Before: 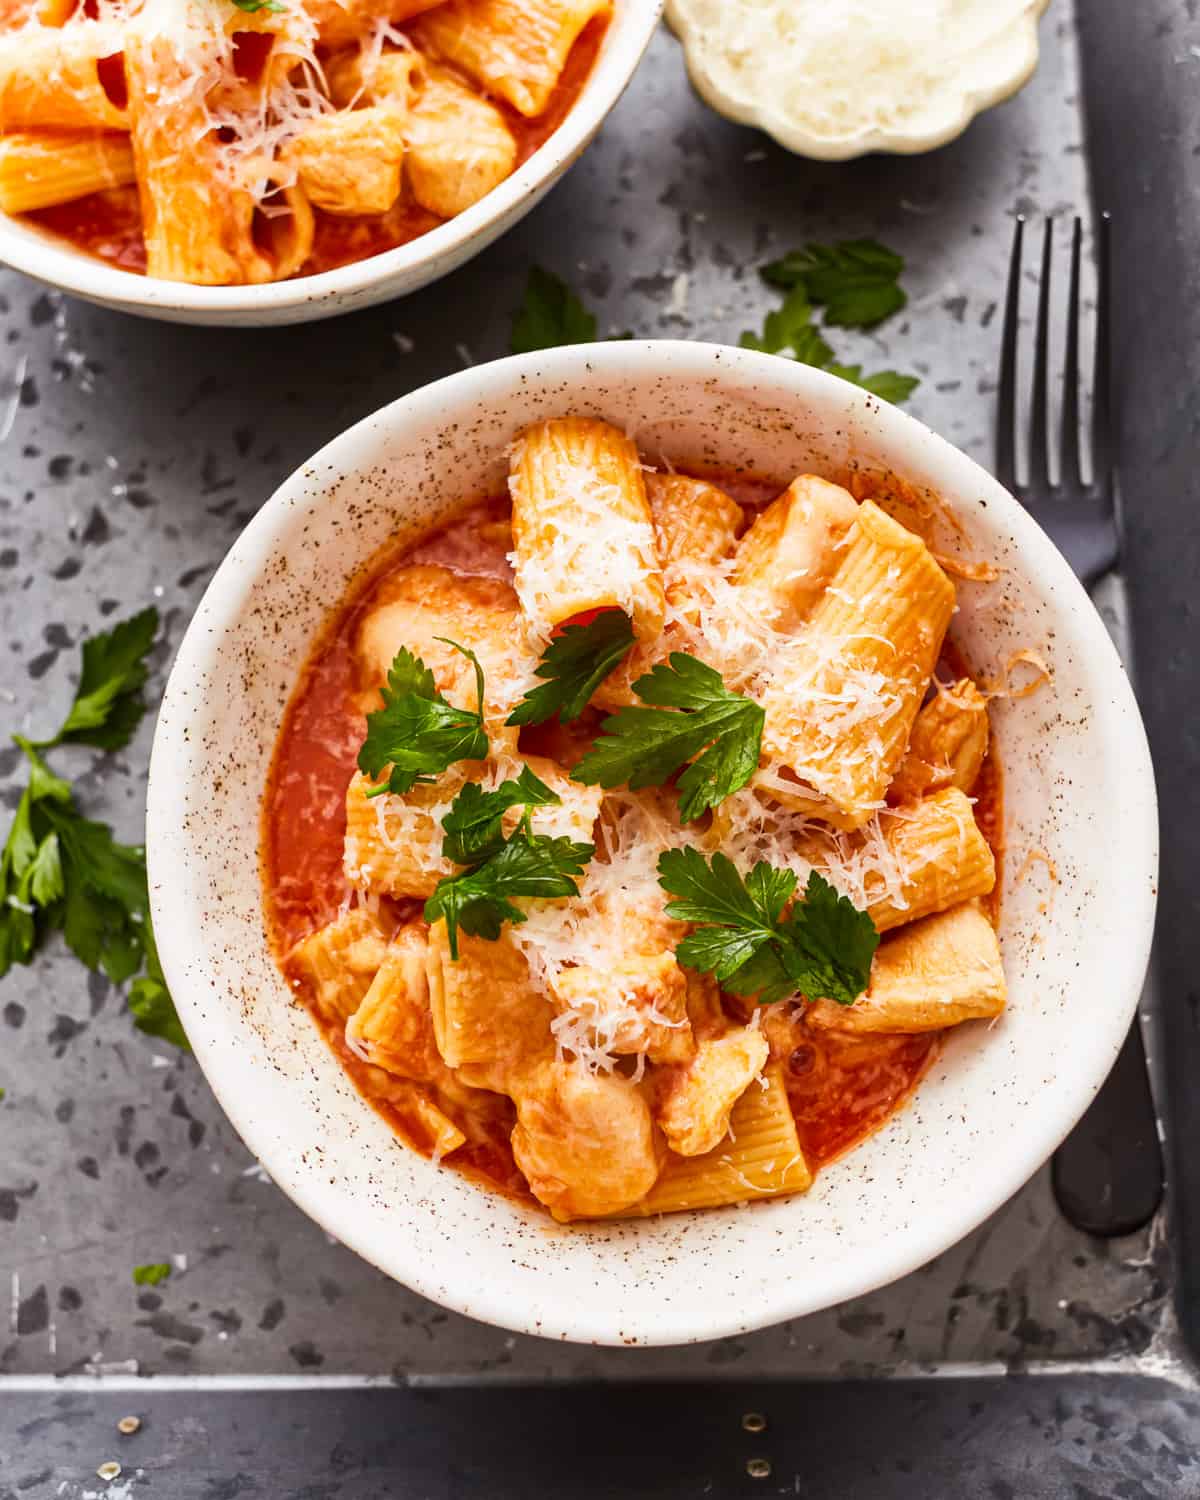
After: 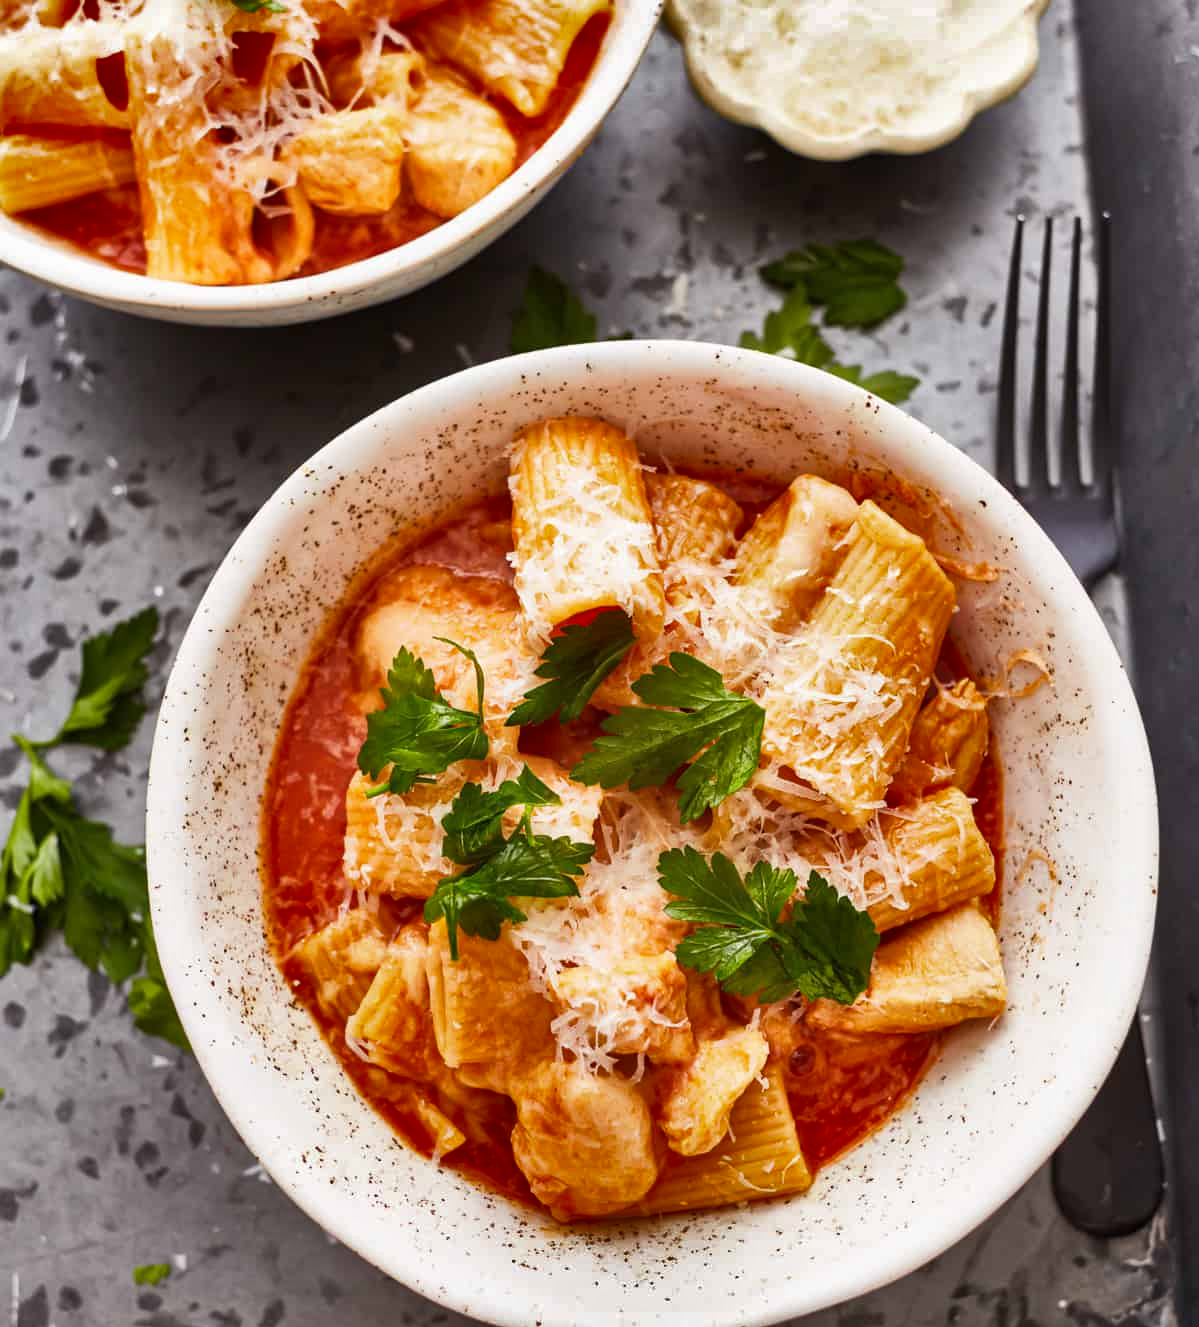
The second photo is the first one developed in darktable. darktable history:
shadows and highlights: shadows 20.91, highlights -82.73, soften with gaussian
crop and rotate: top 0%, bottom 11.49%
